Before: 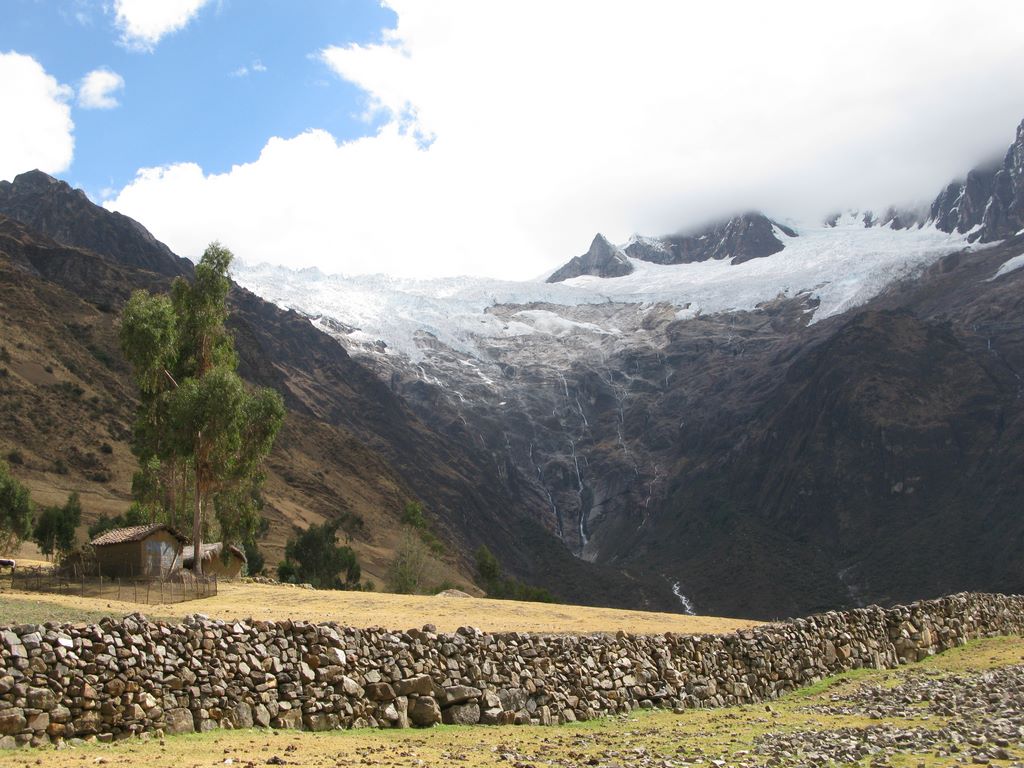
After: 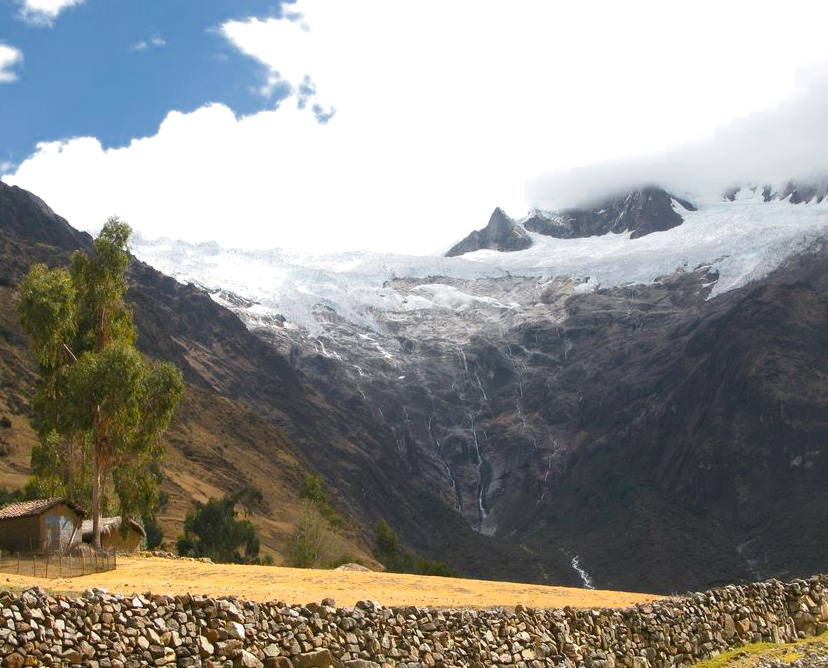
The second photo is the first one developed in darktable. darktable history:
color zones: curves: ch0 [(0, 0.499) (0.143, 0.5) (0.286, 0.5) (0.429, 0.476) (0.571, 0.284) (0.714, 0.243) (0.857, 0.449) (1, 0.499)]; ch1 [(0, 0.532) (0.143, 0.645) (0.286, 0.696) (0.429, 0.211) (0.571, 0.504) (0.714, 0.493) (0.857, 0.495) (1, 0.532)]; ch2 [(0, 0.5) (0.143, 0.5) (0.286, 0.427) (0.429, 0.324) (0.571, 0.5) (0.714, 0.5) (0.857, 0.5) (1, 0.5)]
crop: left 9.929%, top 3.475%, right 9.188%, bottom 9.529%
exposure: exposure 0.197 EV, compensate highlight preservation false
